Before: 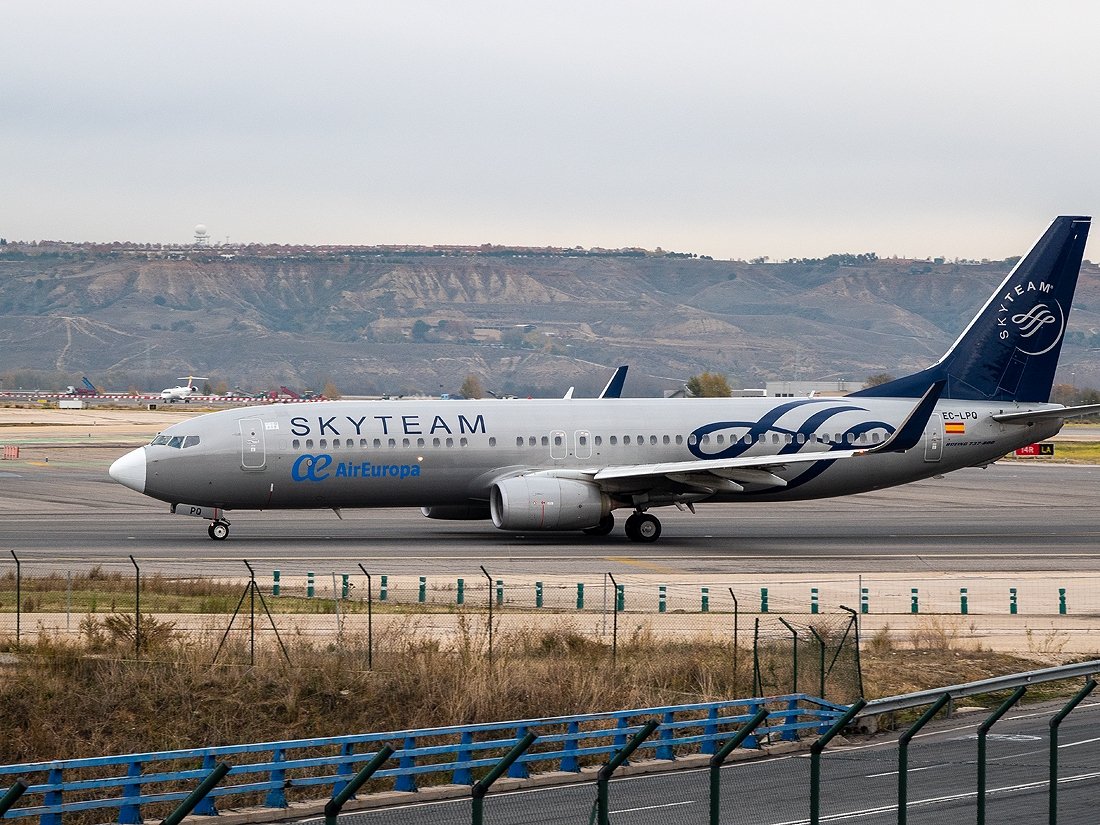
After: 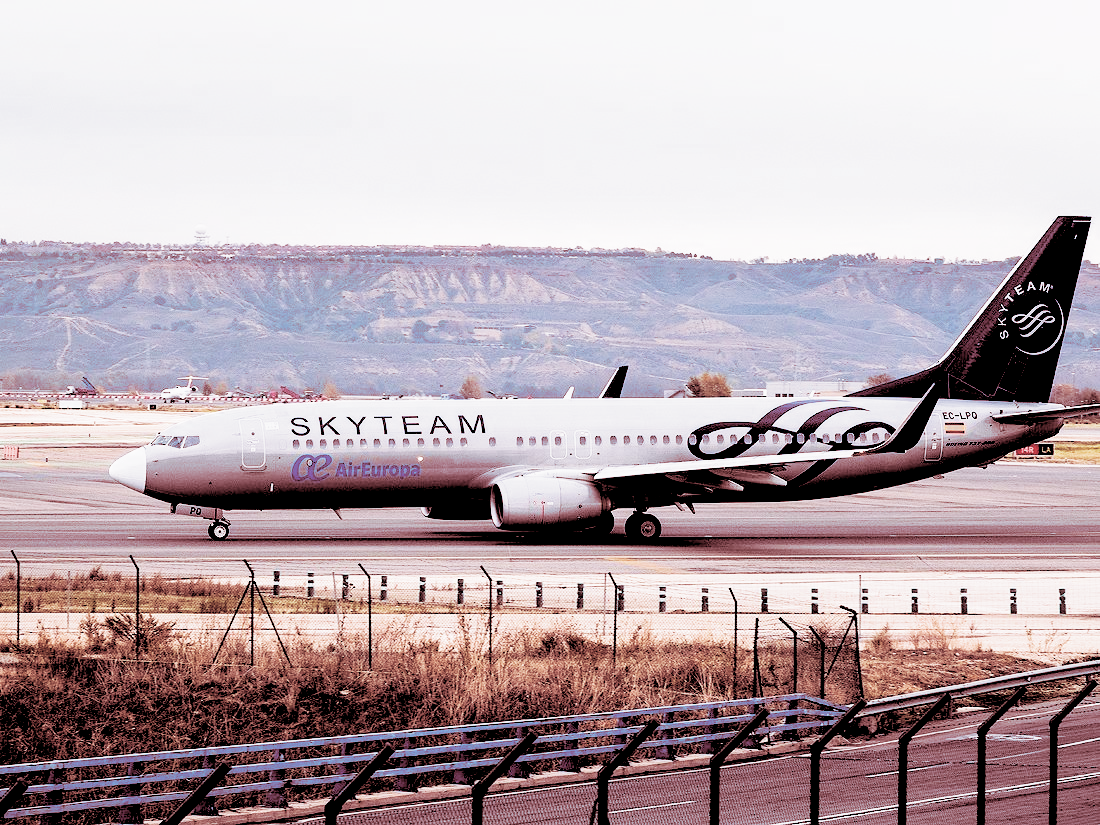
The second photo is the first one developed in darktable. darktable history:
white balance: red 1.05, blue 1.072
exposure: compensate highlight preservation false
split-toning: highlights › saturation 0, balance -61.83
rgb levels: levels [[0.029, 0.461, 0.922], [0, 0.5, 1], [0, 0.5, 1]]
filmic rgb: middle gray luminance 9.23%, black relative exposure -10.55 EV, white relative exposure 3.45 EV, threshold 6 EV, target black luminance 0%, hardness 5.98, latitude 59.69%, contrast 1.087, highlights saturation mix 5%, shadows ↔ highlights balance 29.23%, add noise in highlights 0, color science v3 (2019), use custom middle-gray values true, iterations of high-quality reconstruction 0, contrast in highlights soft, enable highlight reconstruction true
